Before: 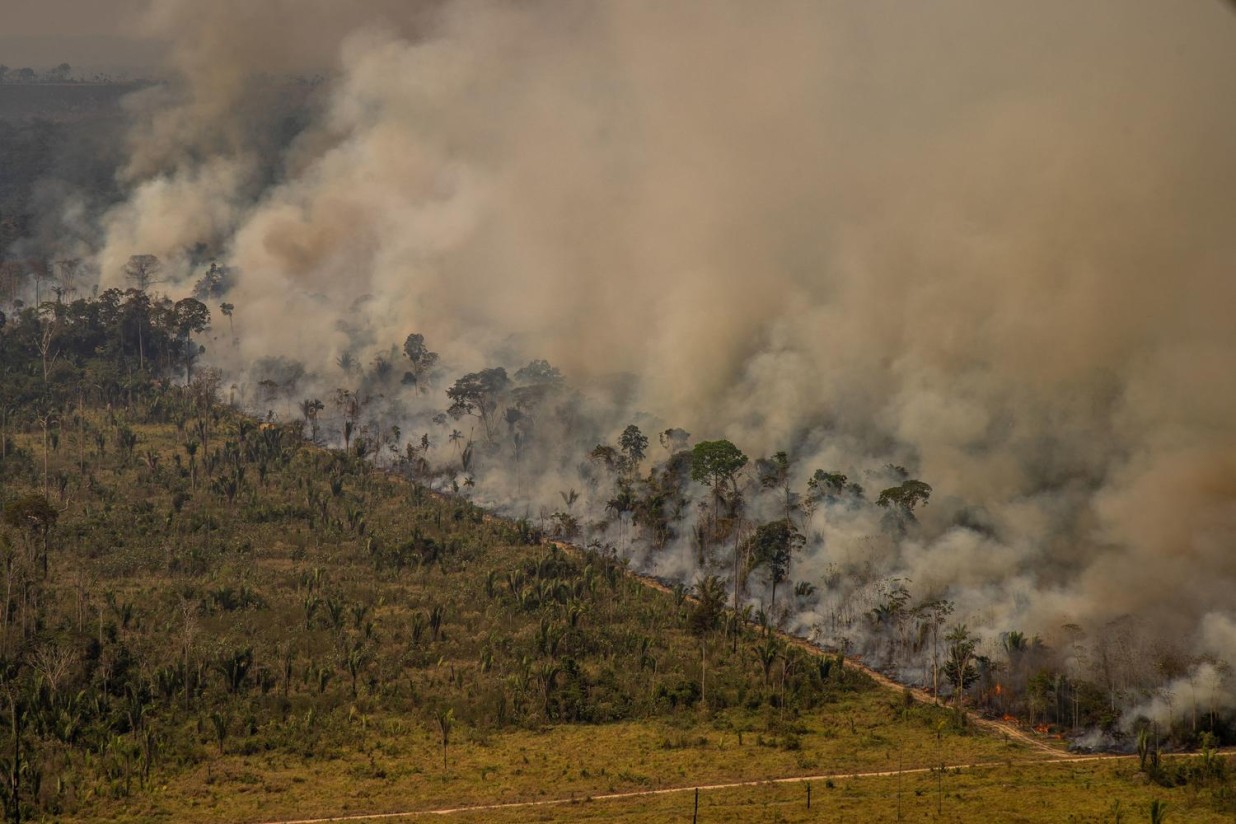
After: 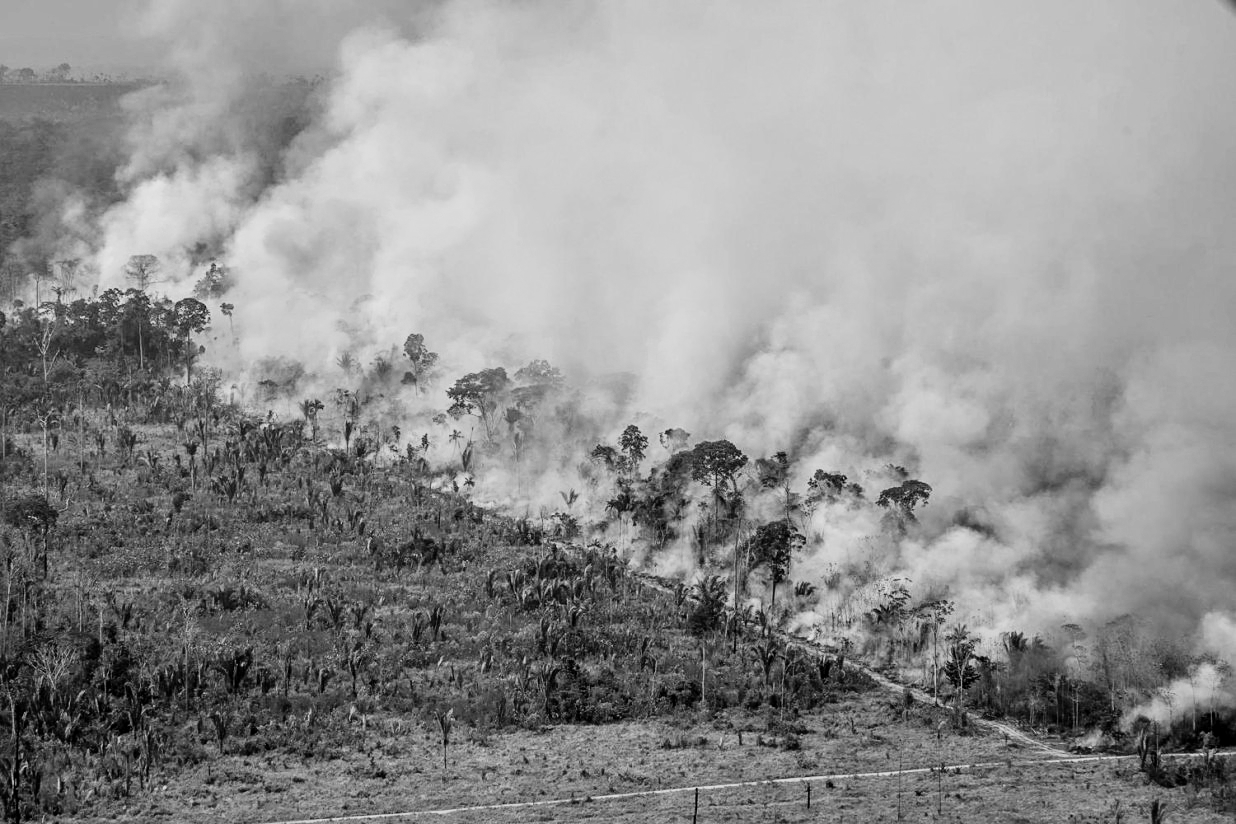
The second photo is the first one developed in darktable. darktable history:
contrast equalizer: octaves 7, y [[0.6 ×6], [0.55 ×6], [0 ×6], [0 ×6], [0 ×6]], mix 0.3
color zones: curves: ch0 [(0, 0.5) (0.125, 0.4) (0.25, 0.5) (0.375, 0.4) (0.5, 0.4) (0.625, 0.35) (0.75, 0.35) (0.875, 0.5)]; ch1 [(0, 0.35) (0.125, 0.45) (0.25, 0.35) (0.375, 0.35) (0.5, 0.35) (0.625, 0.35) (0.75, 0.45) (0.875, 0.35)]; ch2 [(0, 0.6) (0.125, 0.5) (0.25, 0.5) (0.375, 0.6) (0.5, 0.6) (0.625, 0.5) (0.75, 0.5) (0.875, 0.5)]
denoise (profiled): strength 1.2, preserve shadows 0, a [-1, 0, 0], y [[0.5 ×7] ×4, [0 ×7], [0.5 ×7]], compensate highlight preservation false
monochrome: on, module defaults
sharpen: amount 0.2
rgb curve: curves: ch0 [(0, 0) (0.21, 0.15) (0.24, 0.21) (0.5, 0.75) (0.75, 0.96) (0.89, 0.99) (1, 1)]; ch1 [(0, 0.02) (0.21, 0.13) (0.25, 0.2) (0.5, 0.67) (0.75, 0.9) (0.89, 0.97) (1, 1)]; ch2 [(0, 0.02) (0.21, 0.13) (0.25, 0.2) (0.5, 0.67) (0.75, 0.9) (0.89, 0.97) (1, 1)], compensate middle gray true
color balance rgb: shadows lift › chroma 1%, shadows lift › hue 113°, highlights gain › chroma 0.2%, highlights gain › hue 333°, perceptual saturation grading › global saturation 20%, perceptual saturation grading › highlights -50%, perceptual saturation grading › shadows 25%, contrast -30%
